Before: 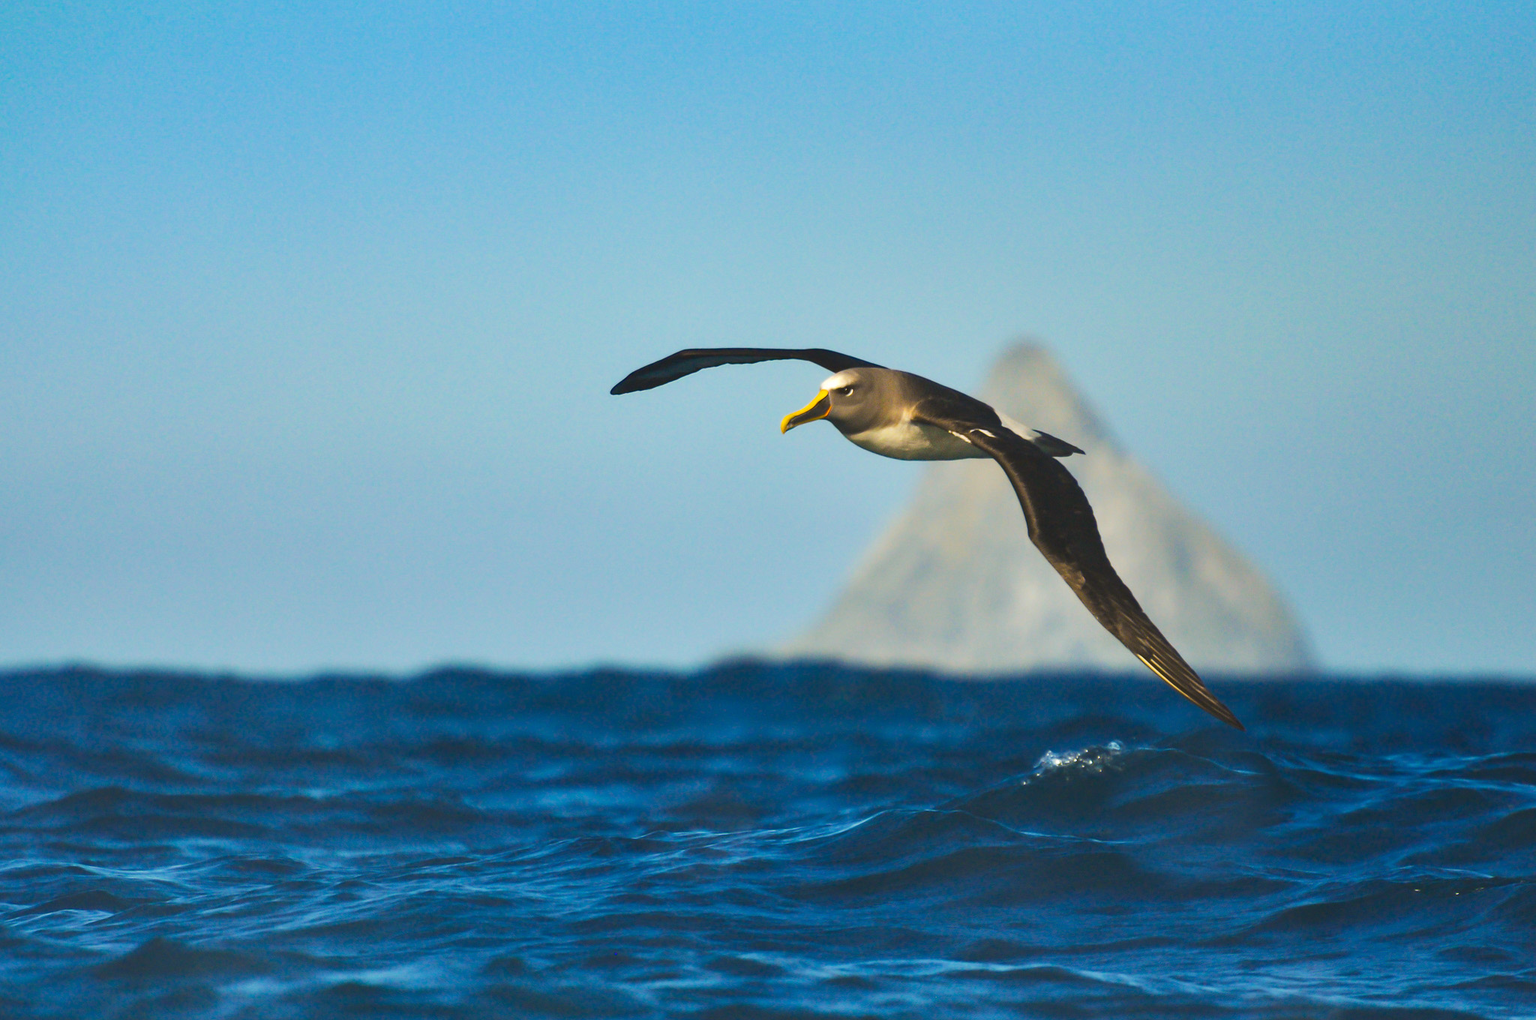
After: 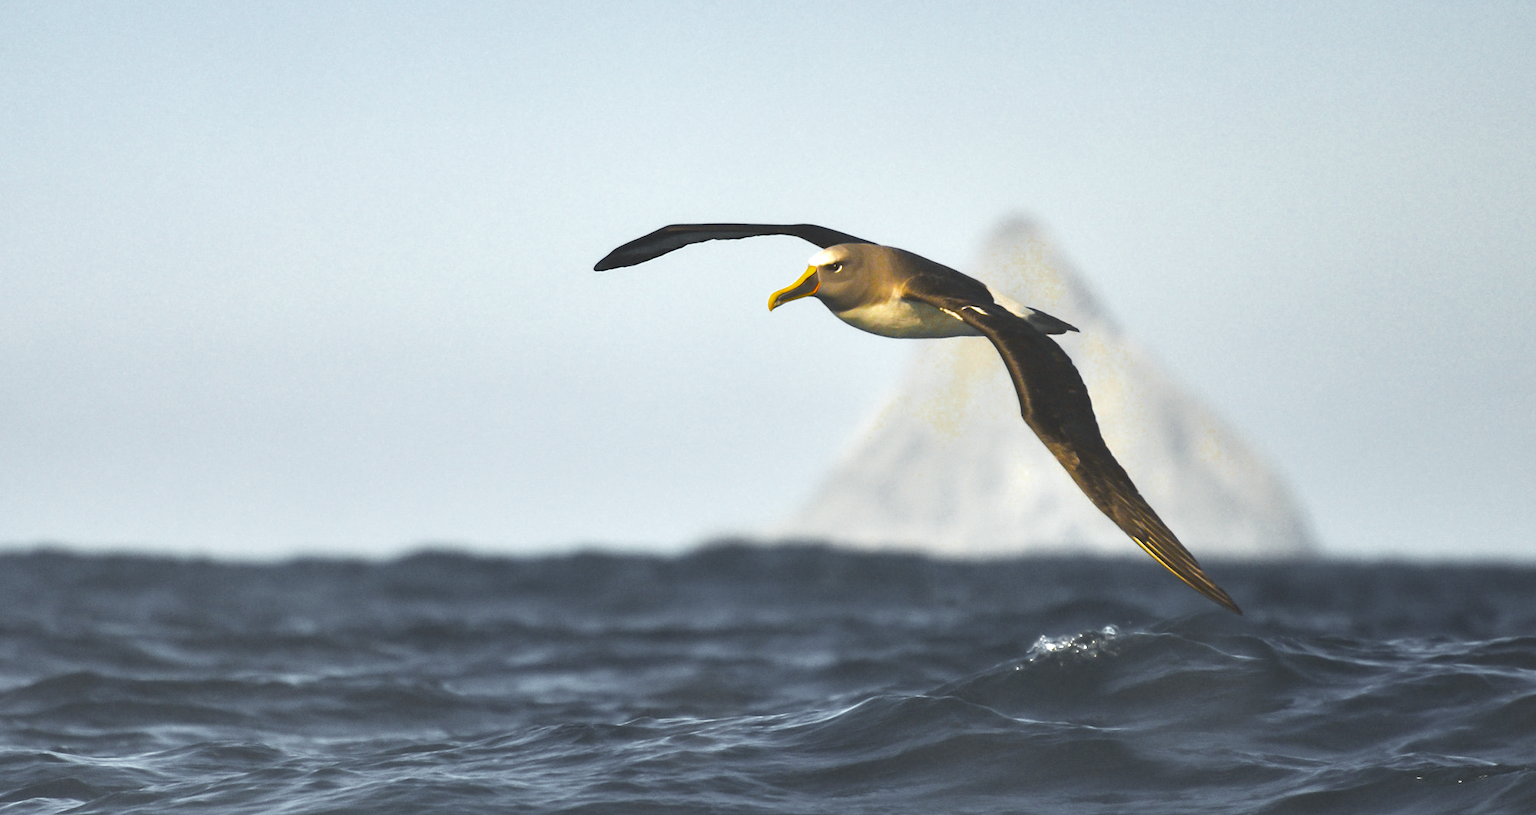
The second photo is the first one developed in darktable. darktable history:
crop and rotate: left 1.955%, top 12.776%, right 0.288%, bottom 8.997%
color zones: curves: ch0 [(0.004, 0.388) (0.125, 0.392) (0.25, 0.404) (0.375, 0.5) (0.5, 0.5) (0.625, 0.5) (0.75, 0.5) (0.875, 0.5)]; ch1 [(0, 0.5) (0.125, 0.5) (0.25, 0.5) (0.375, 0.124) (0.524, 0.124) (0.645, 0.128) (0.789, 0.132) (0.914, 0.096) (0.998, 0.068)]
exposure: black level correction 0, exposure 0.692 EV, compensate highlight preservation false
contrast equalizer: octaves 7, y [[0.5 ×4, 0.524, 0.59], [0.5 ×6], [0.5 ×6], [0, 0, 0, 0.01, 0.045, 0.012], [0, 0, 0, 0.044, 0.195, 0.131]], mix 0.135
